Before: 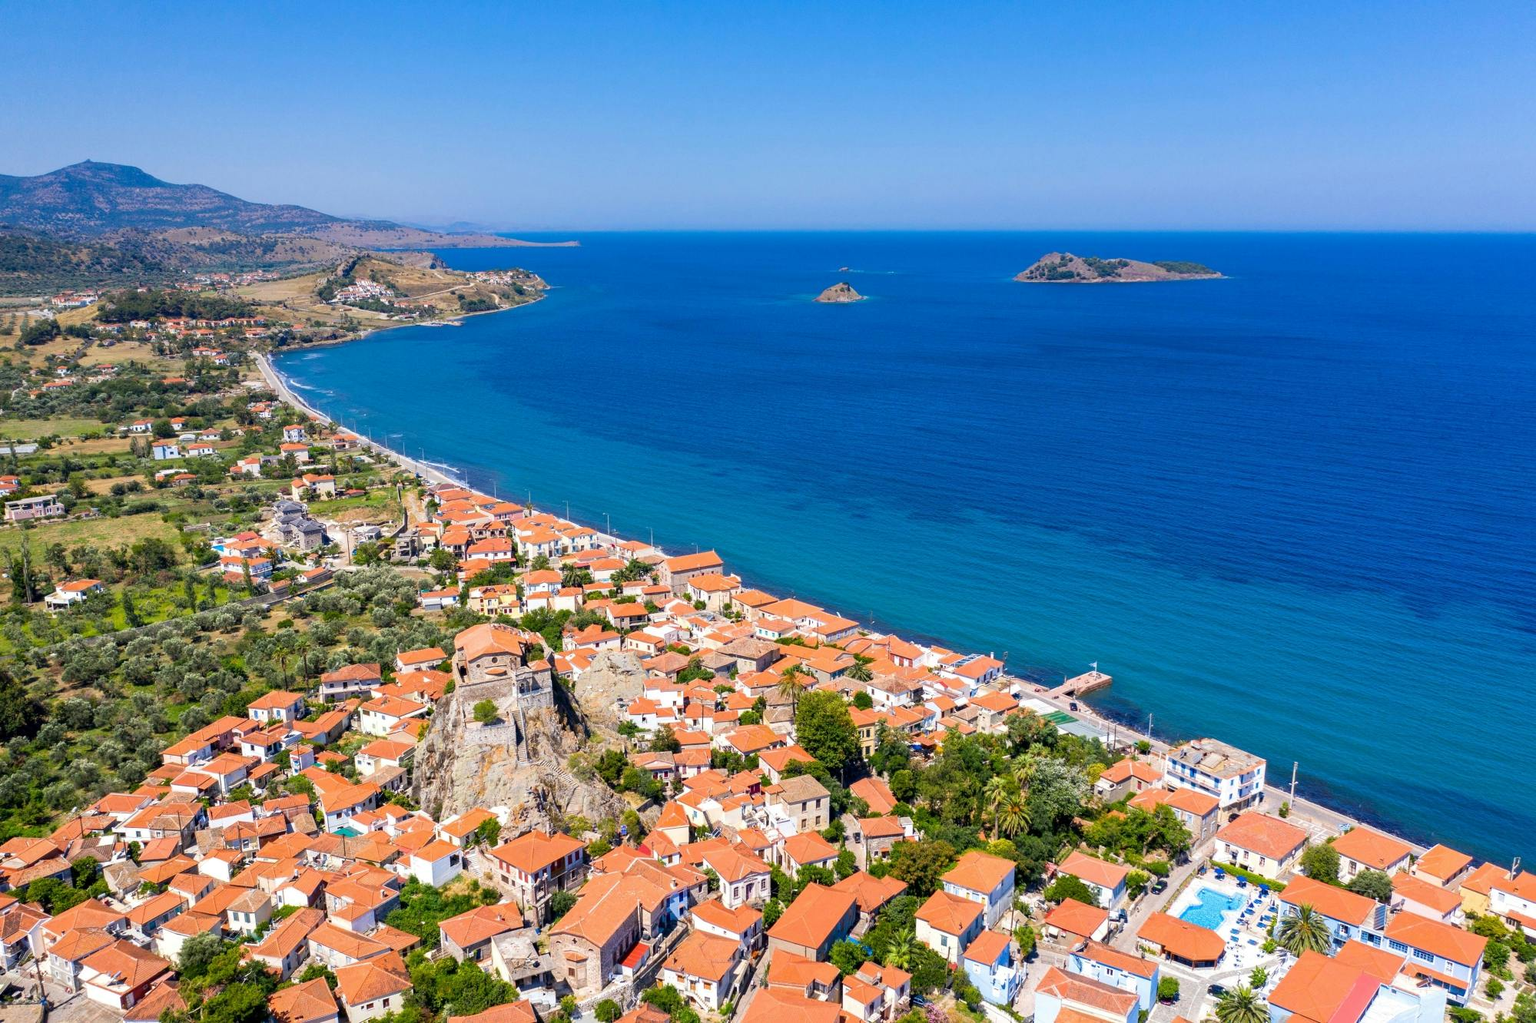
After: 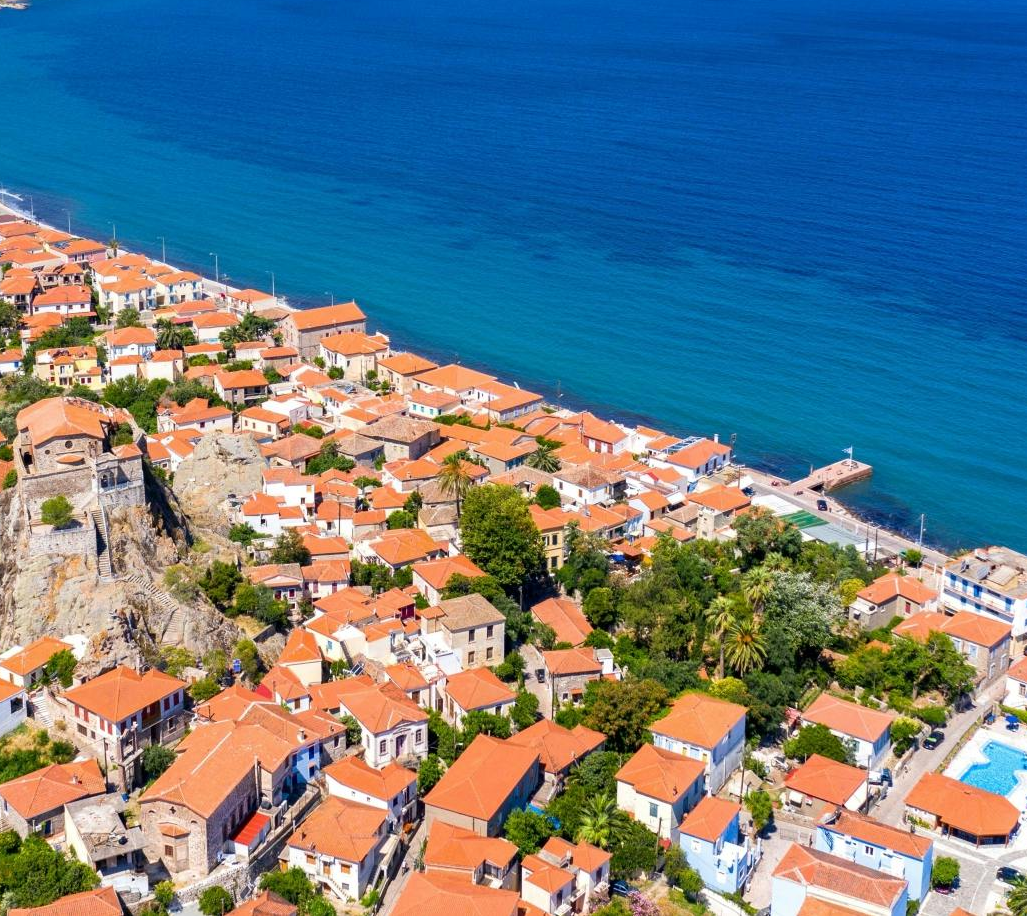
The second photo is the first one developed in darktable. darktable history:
crop and rotate: left 28.775%, top 31.168%, right 19.814%
